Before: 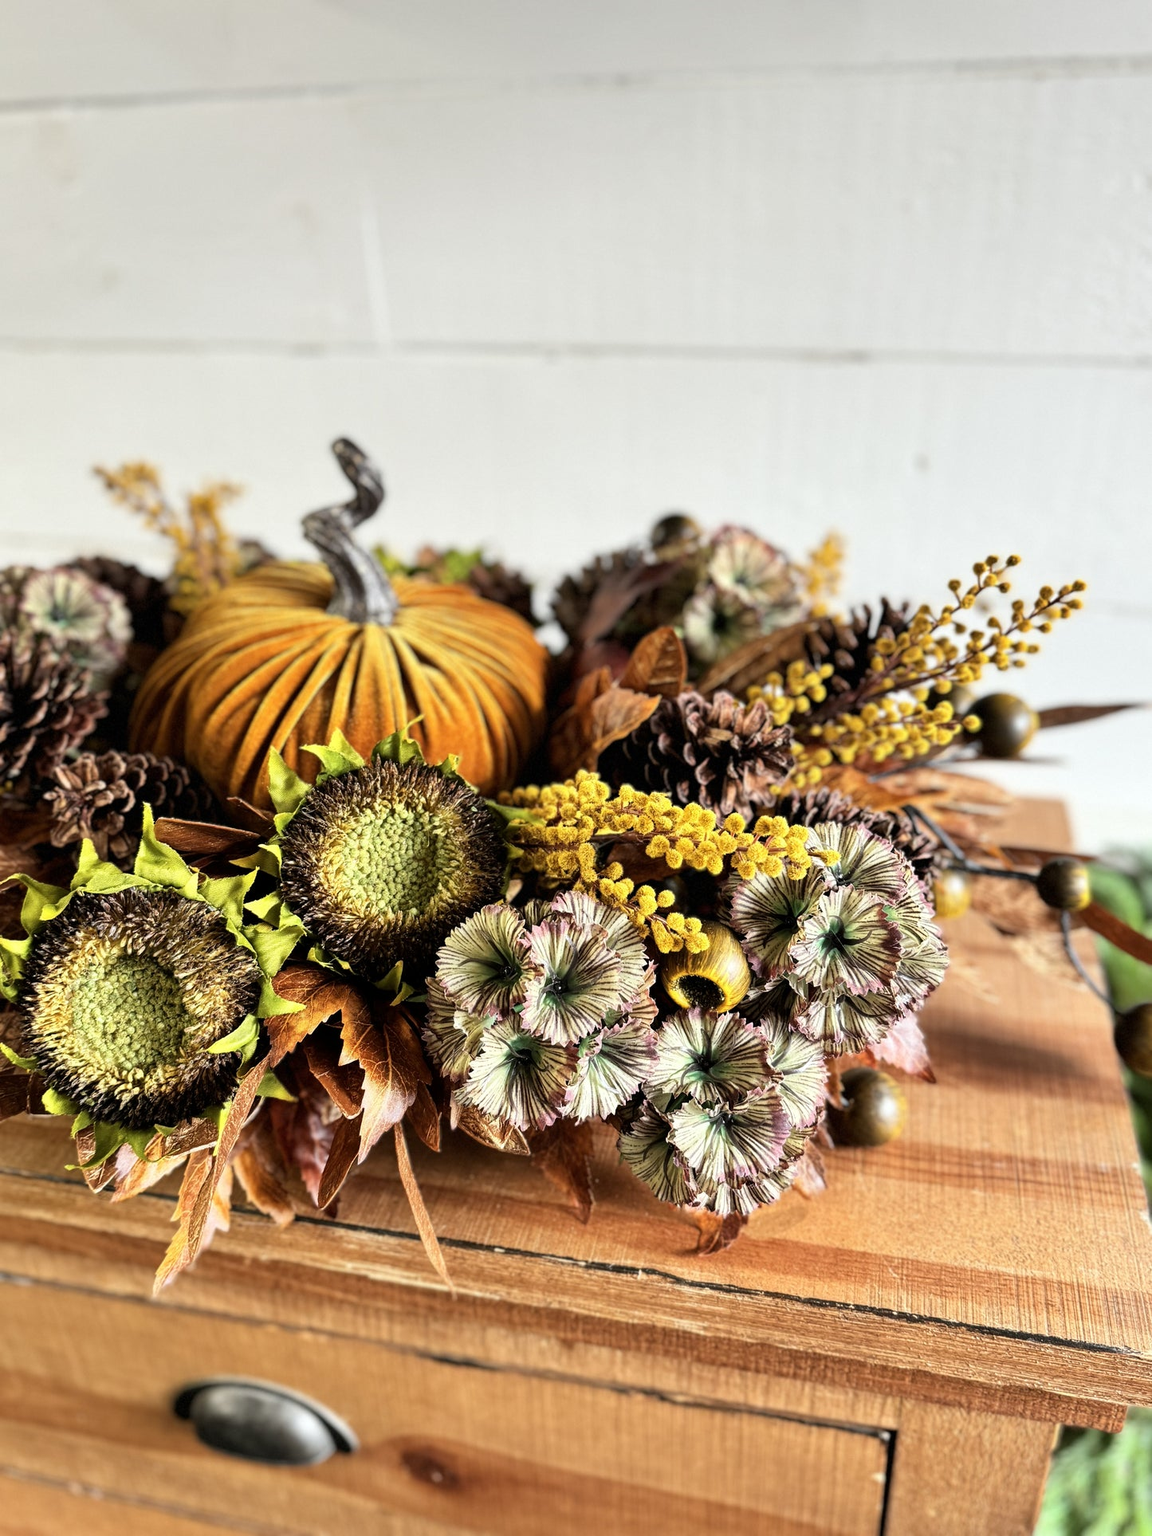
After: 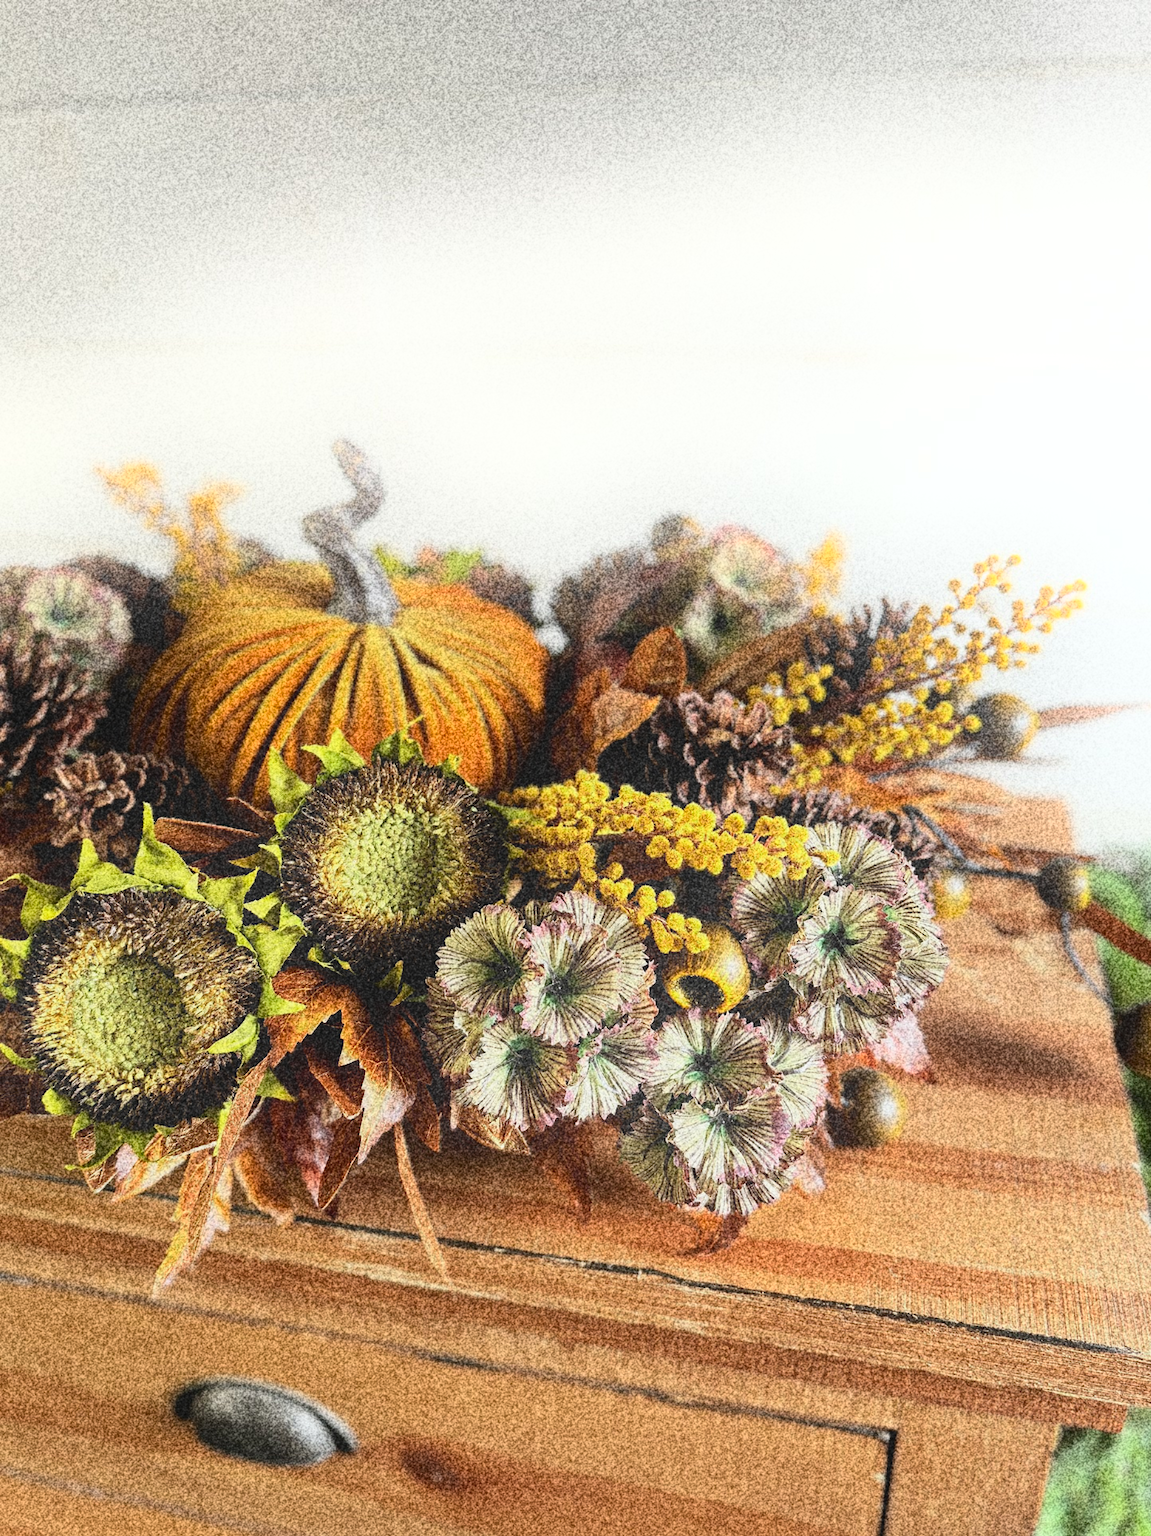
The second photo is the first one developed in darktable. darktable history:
grain: coarseness 30.02 ISO, strength 100%
local contrast: highlights 68%, shadows 68%, detail 82%, midtone range 0.325
bloom: size 16%, threshold 98%, strength 20%
